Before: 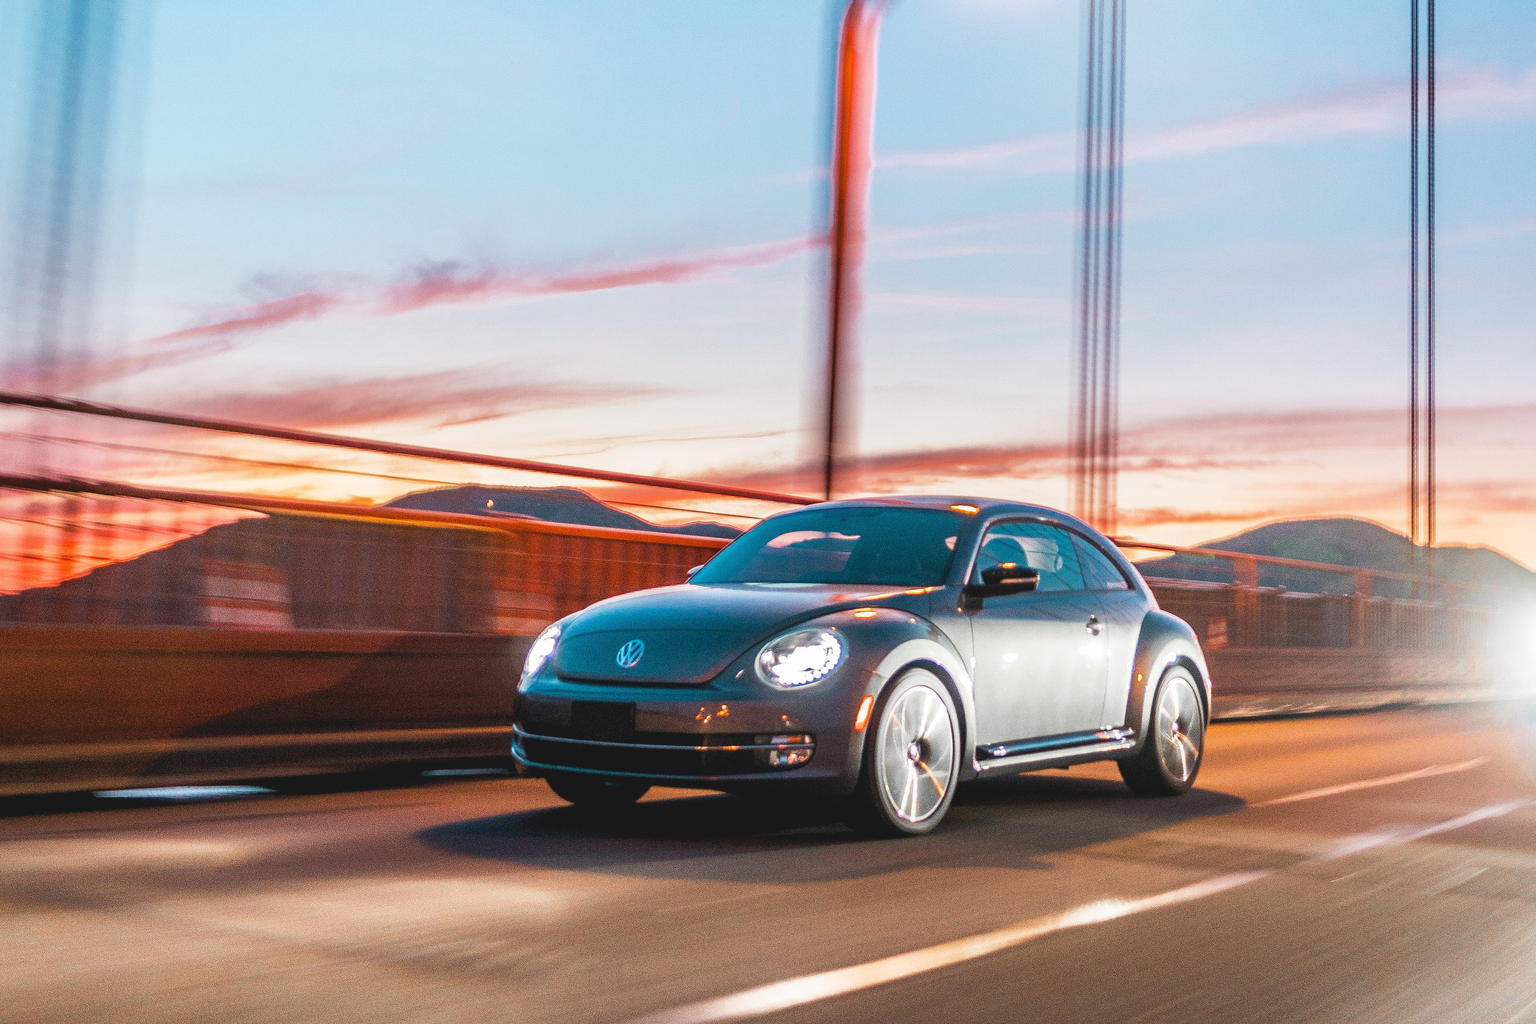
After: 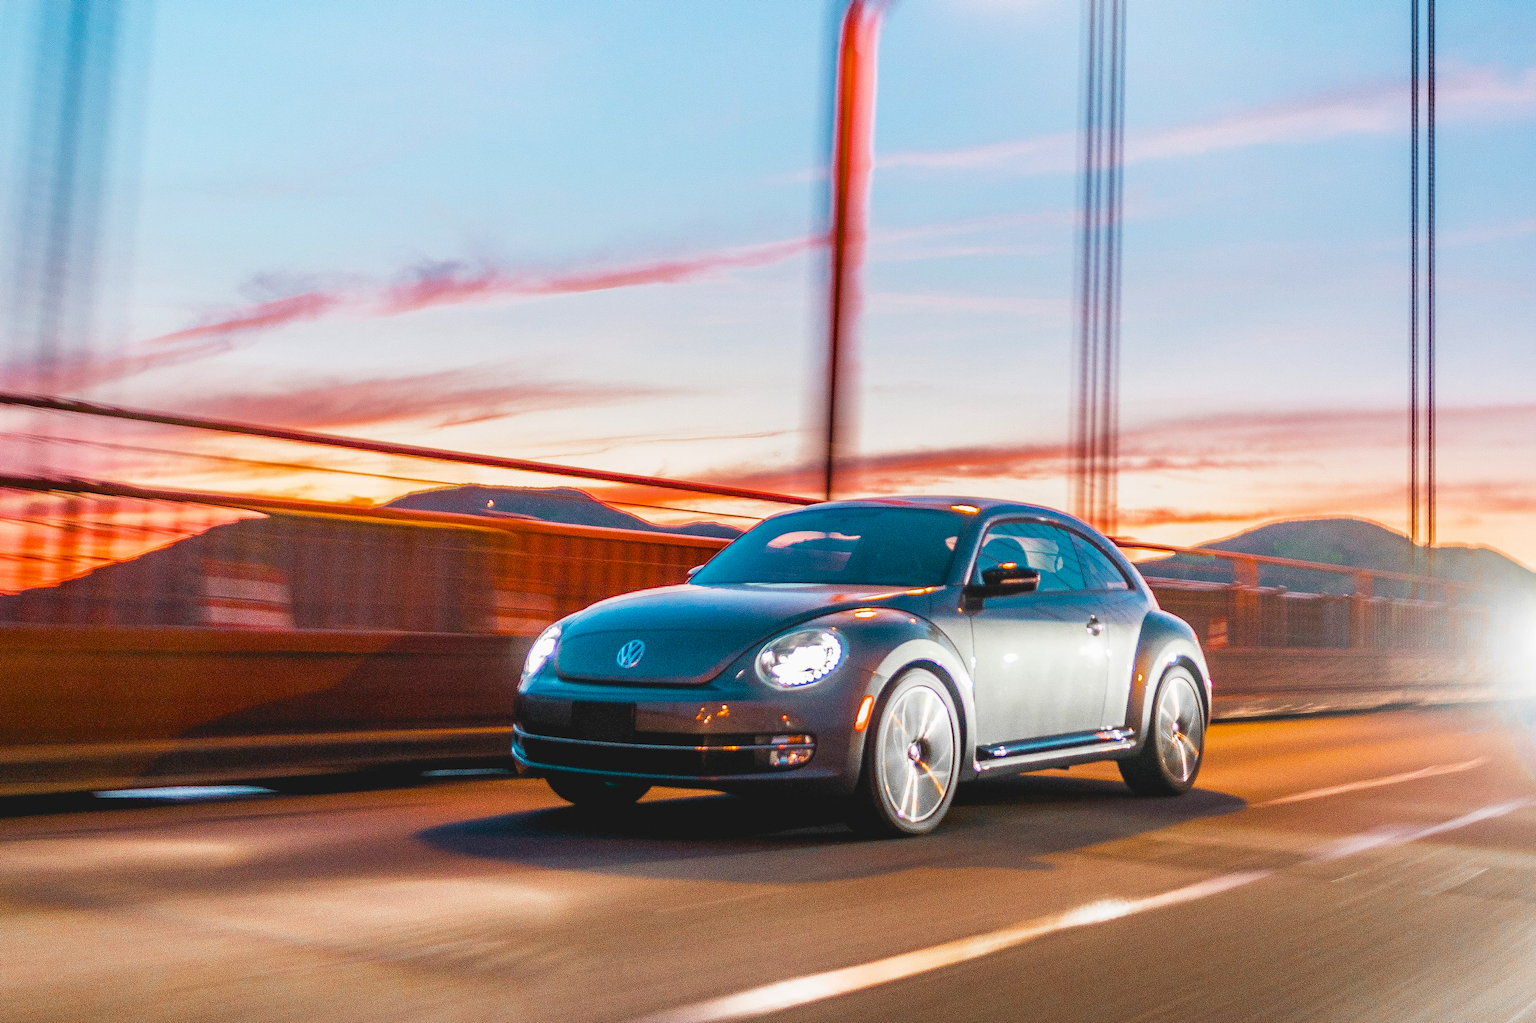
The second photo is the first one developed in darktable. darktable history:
exposure: exposure -0.041 EV, compensate highlight preservation false
color balance rgb: perceptual saturation grading › global saturation 20%, perceptual saturation grading › highlights 2.68%, perceptual saturation grading › shadows 50%
contrast brightness saturation: saturation -0.04
